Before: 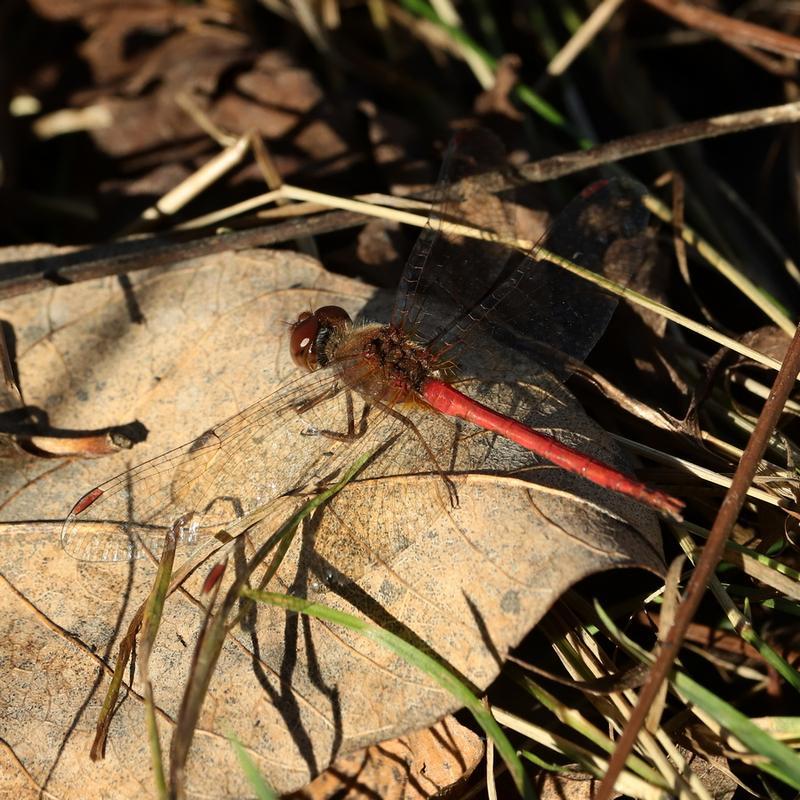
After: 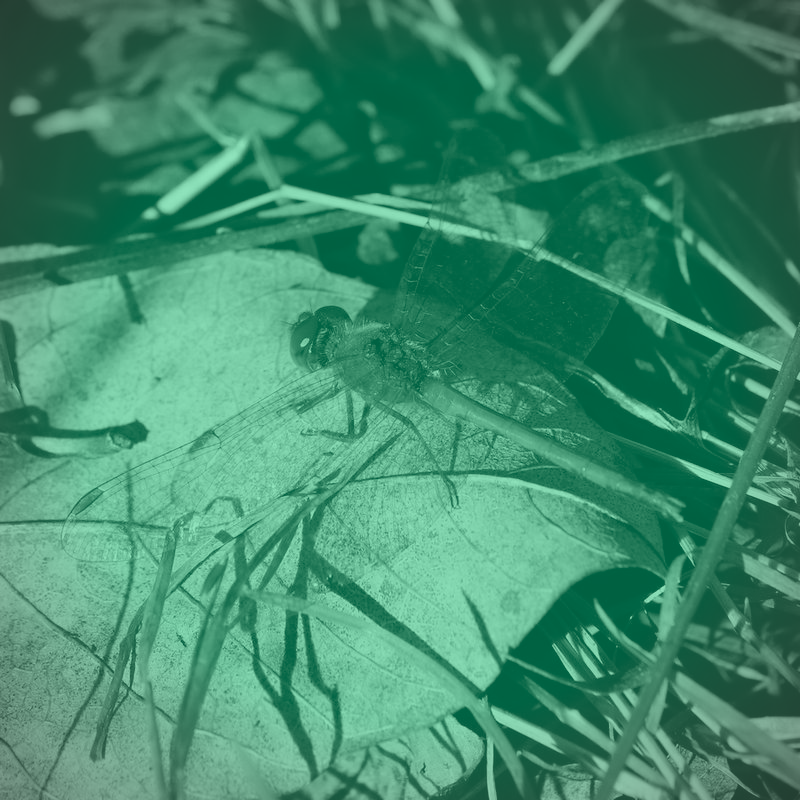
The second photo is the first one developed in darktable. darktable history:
colorize: hue 147.6°, saturation 65%, lightness 21.64%
shadows and highlights: radius 337.17, shadows 29.01, soften with gaussian
vignetting: fall-off radius 60.92%
